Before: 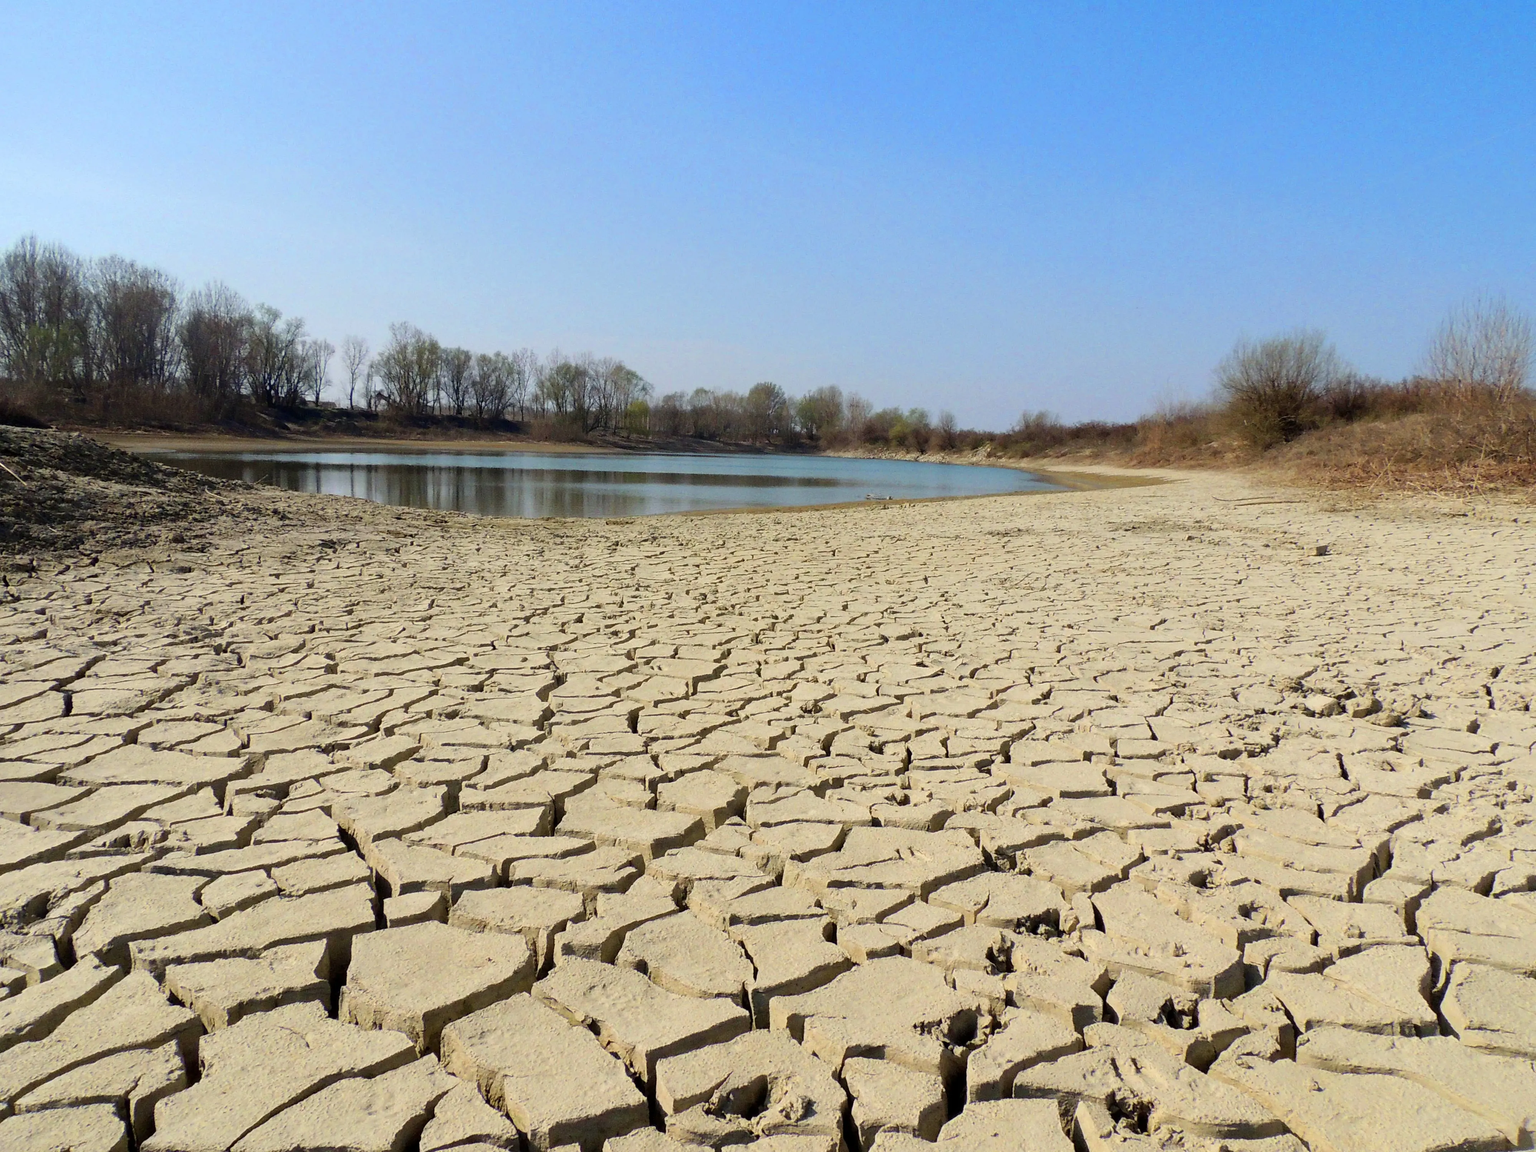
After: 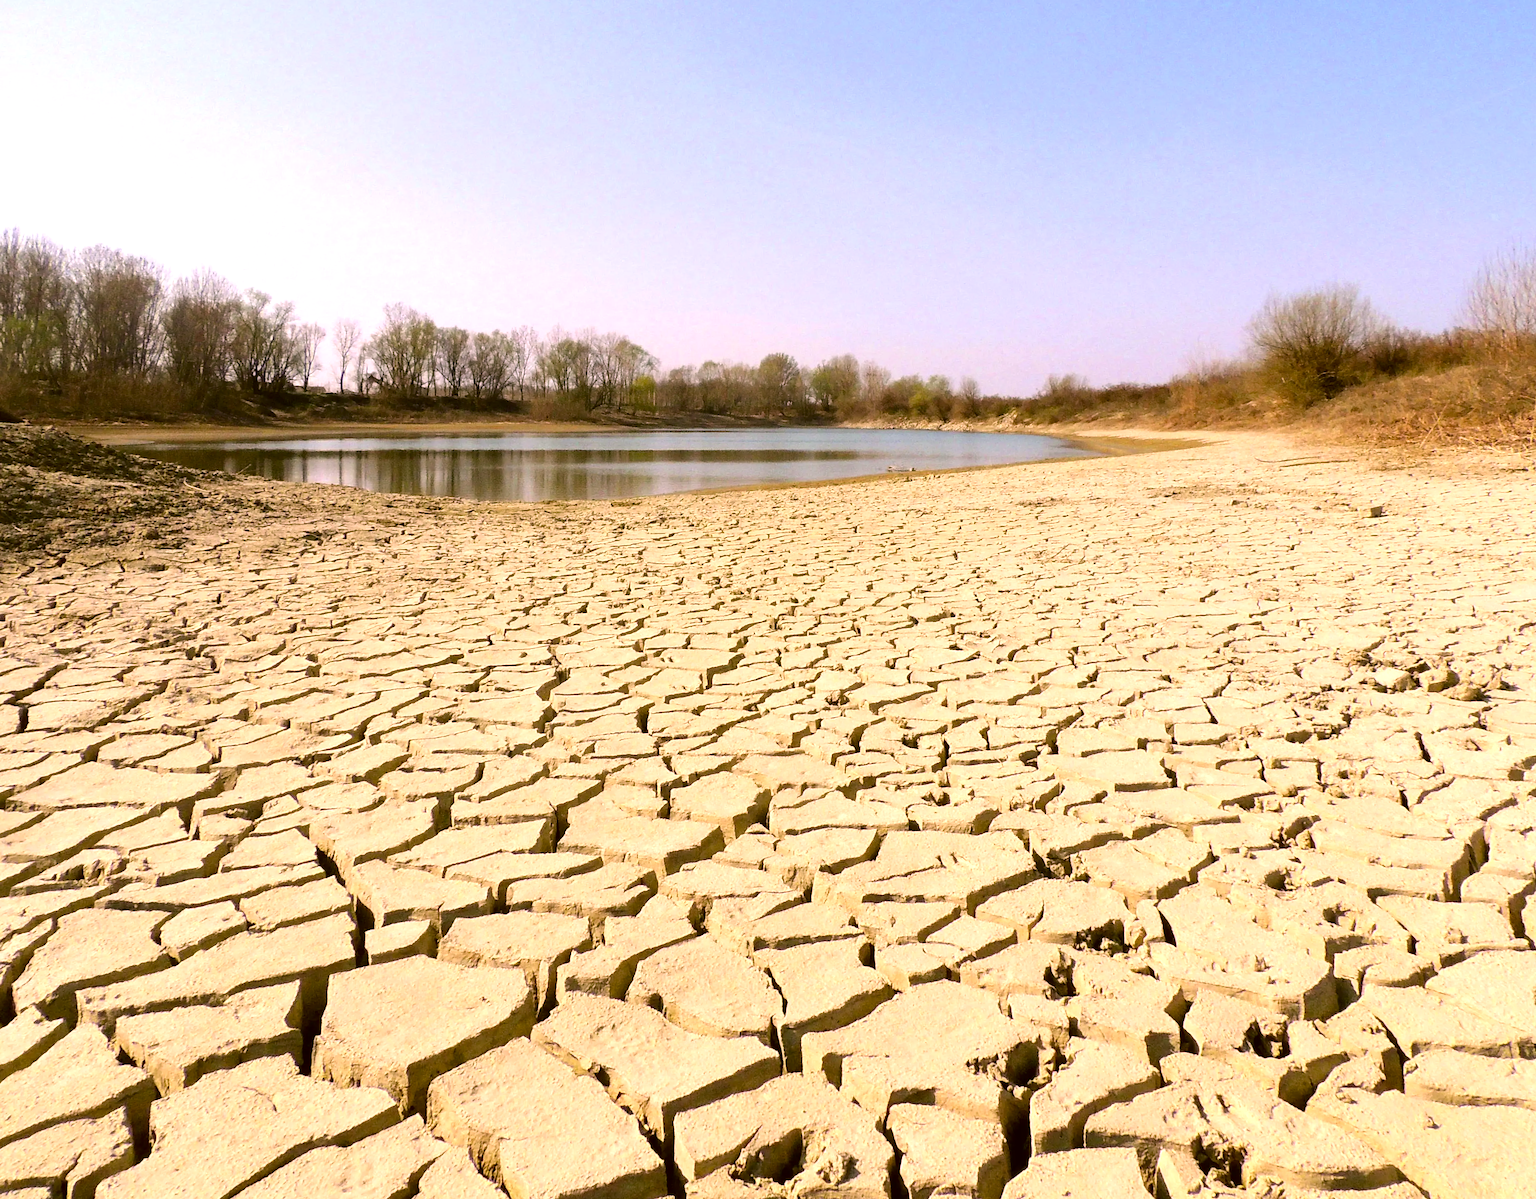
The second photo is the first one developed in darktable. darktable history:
exposure: black level correction 0, exposure 0.7 EV, compensate exposure bias true, compensate highlight preservation false
color correction: highlights a* 8.98, highlights b* 15.09, shadows a* -0.49, shadows b* 26.52
white balance: red 1.05, blue 1.072
rotate and perspective: rotation -1.68°, lens shift (vertical) -0.146, crop left 0.049, crop right 0.912, crop top 0.032, crop bottom 0.96
